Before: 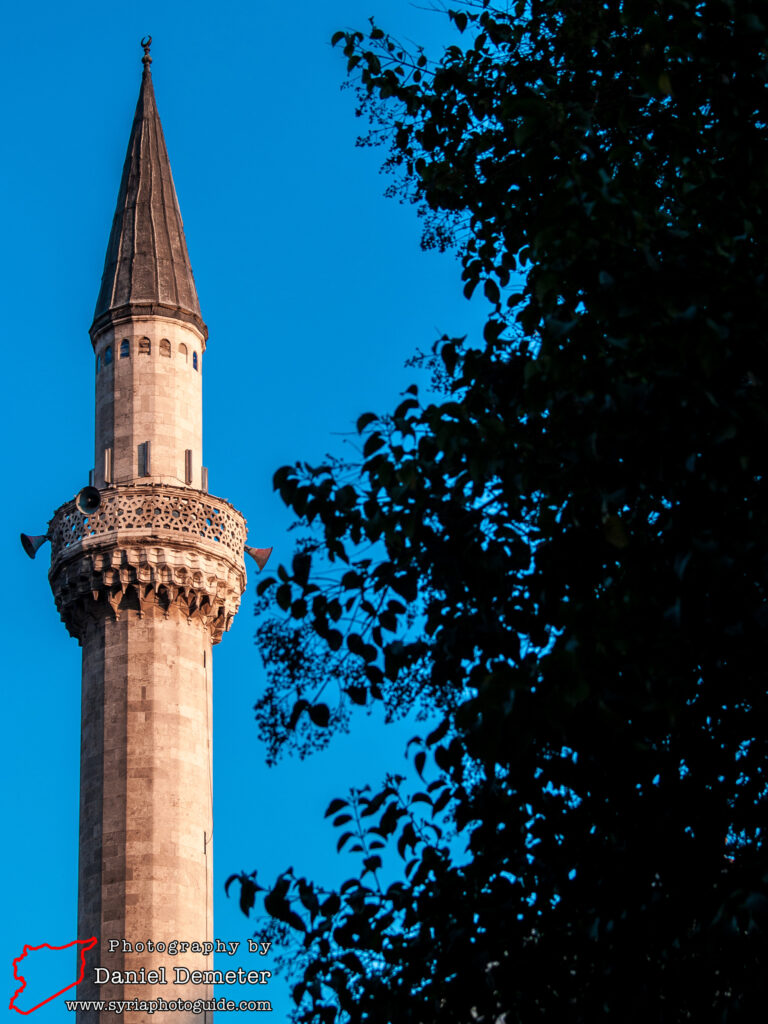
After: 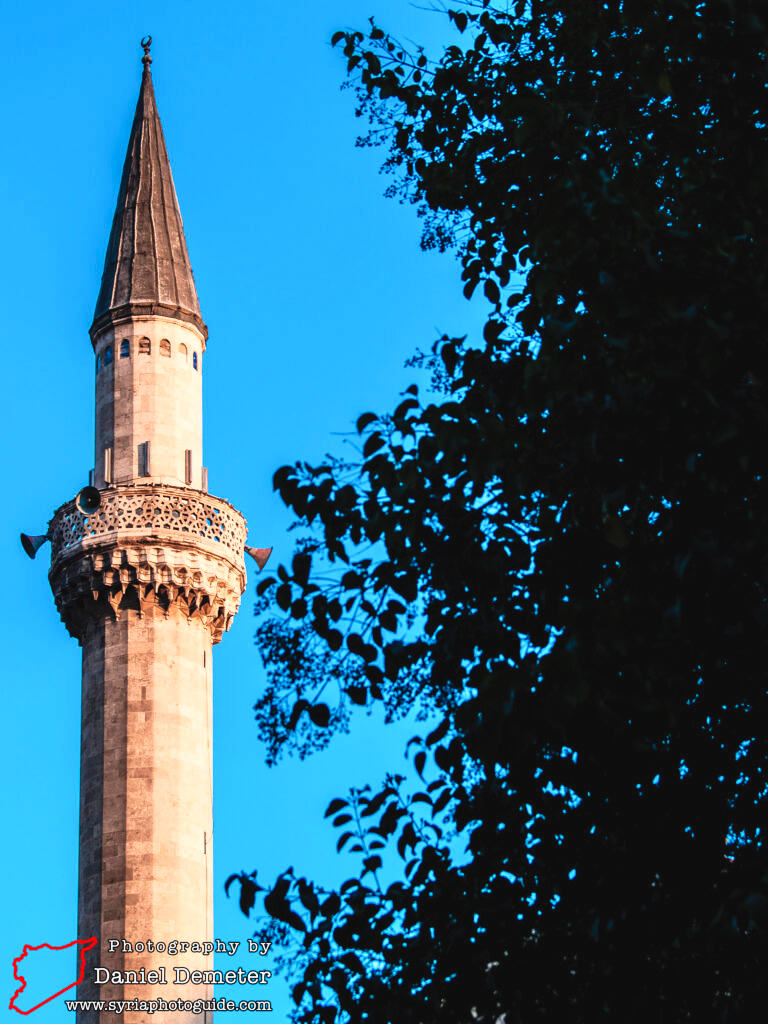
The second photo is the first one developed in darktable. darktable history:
tone curve: curves: ch0 [(0, 0.036) (0.119, 0.115) (0.466, 0.498) (0.715, 0.767) (0.817, 0.865) (1, 0.998)]; ch1 [(0, 0) (0.377, 0.416) (0.44, 0.461) (0.487, 0.49) (0.514, 0.517) (0.536, 0.577) (0.66, 0.724) (1, 1)]; ch2 [(0, 0) (0.38, 0.405) (0.463, 0.443) (0.492, 0.486) (0.526, 0.541) (0.578, 0.598) (0.653, 0.698) (1, 1)], preserve colors none
contrast brightness saturation: contrast 0.201, brightness 0.167, saturation 0.216
